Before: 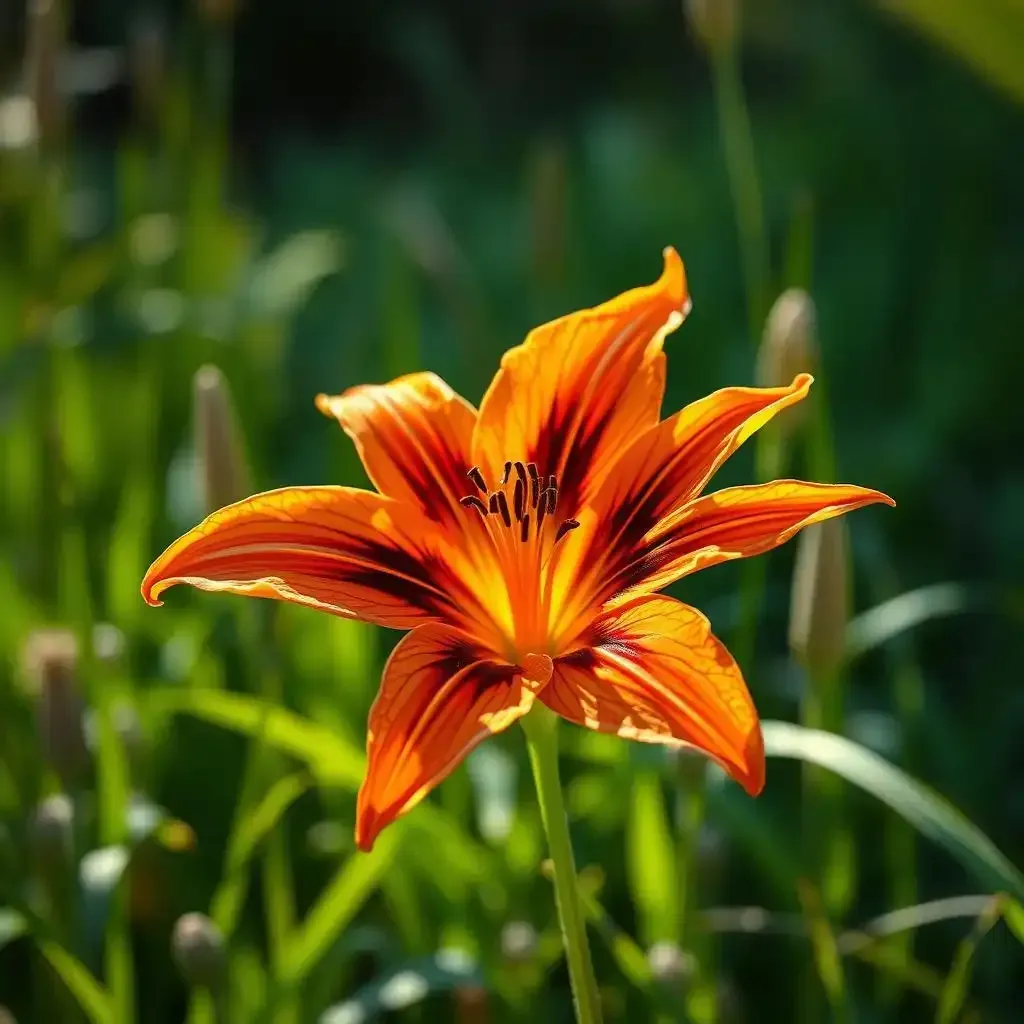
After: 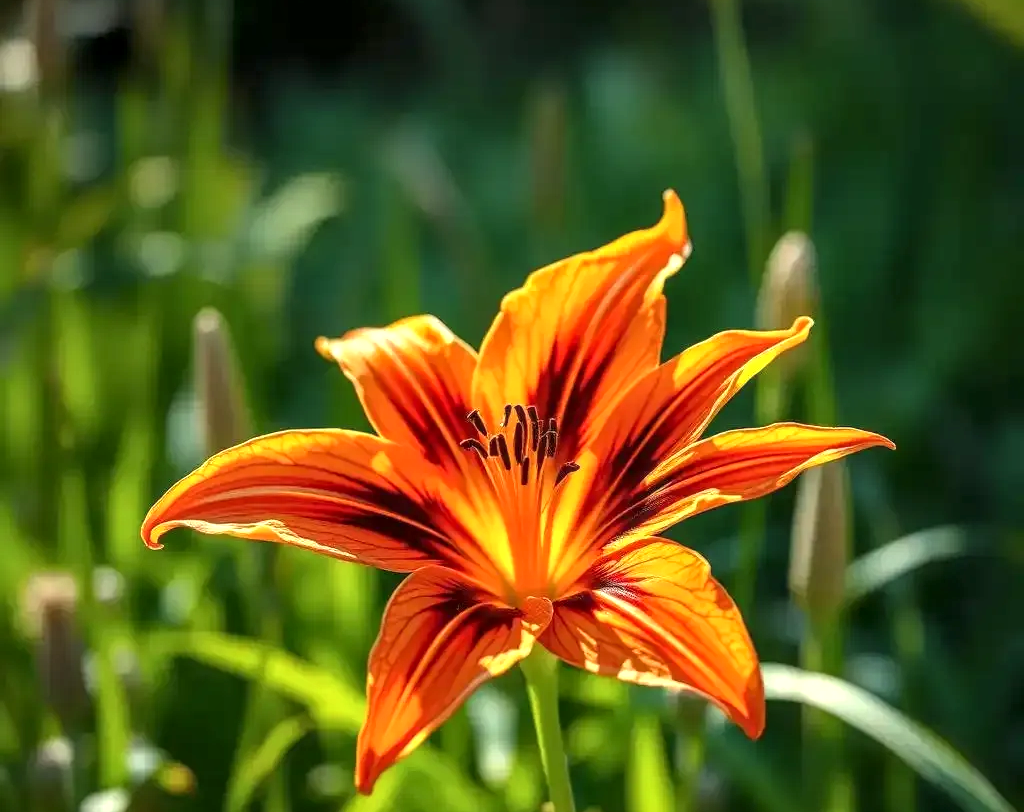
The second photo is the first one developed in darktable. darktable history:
local contrast: highlights 55%, shadows 52%, detail 130%, midtone range 0.448
crop and rotate: top 5.663%, bottom 14.994%
exposure: exposure 0.379 EV, compensate highlight preservation false
